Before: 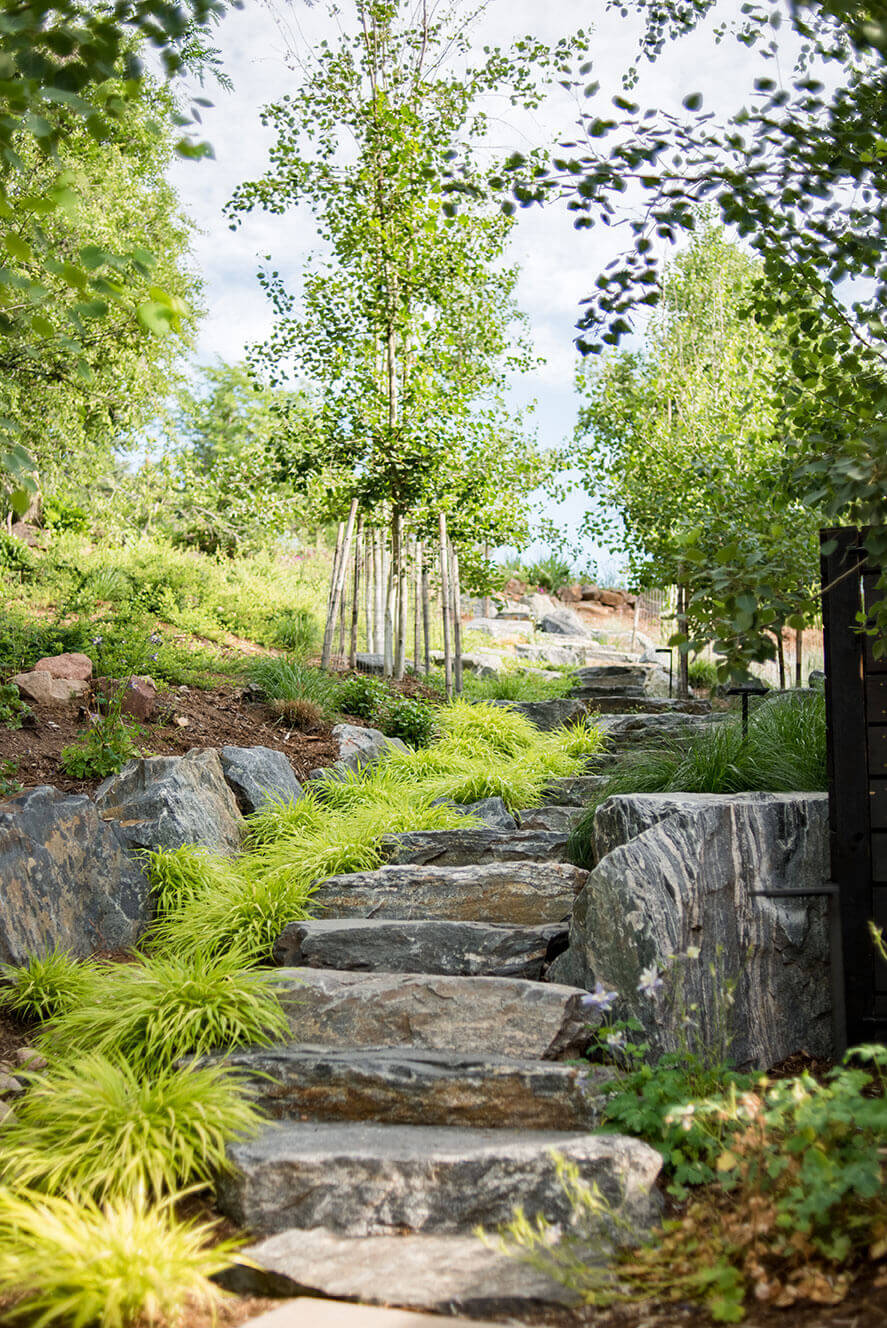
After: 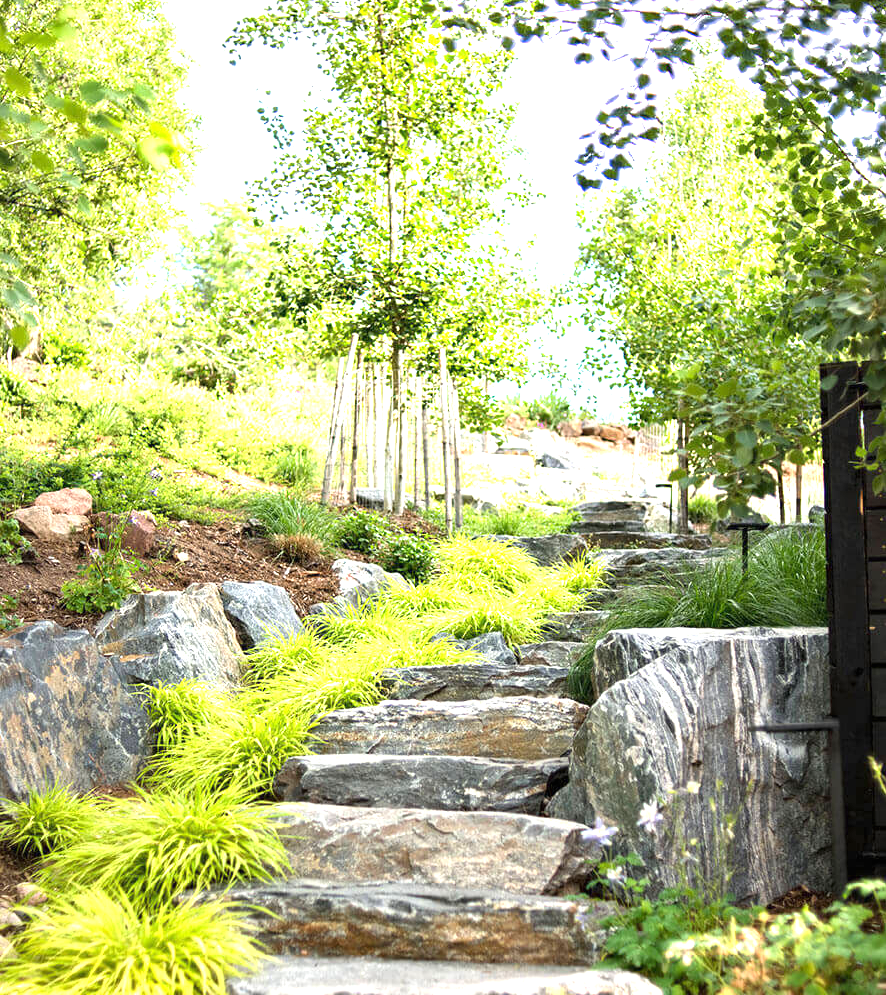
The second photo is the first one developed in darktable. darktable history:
crop and rotate: top 12.5%, bottom 12.5%
exposure: black level correction 0, exposure 1.2 EV, compensate highlight preservation false
